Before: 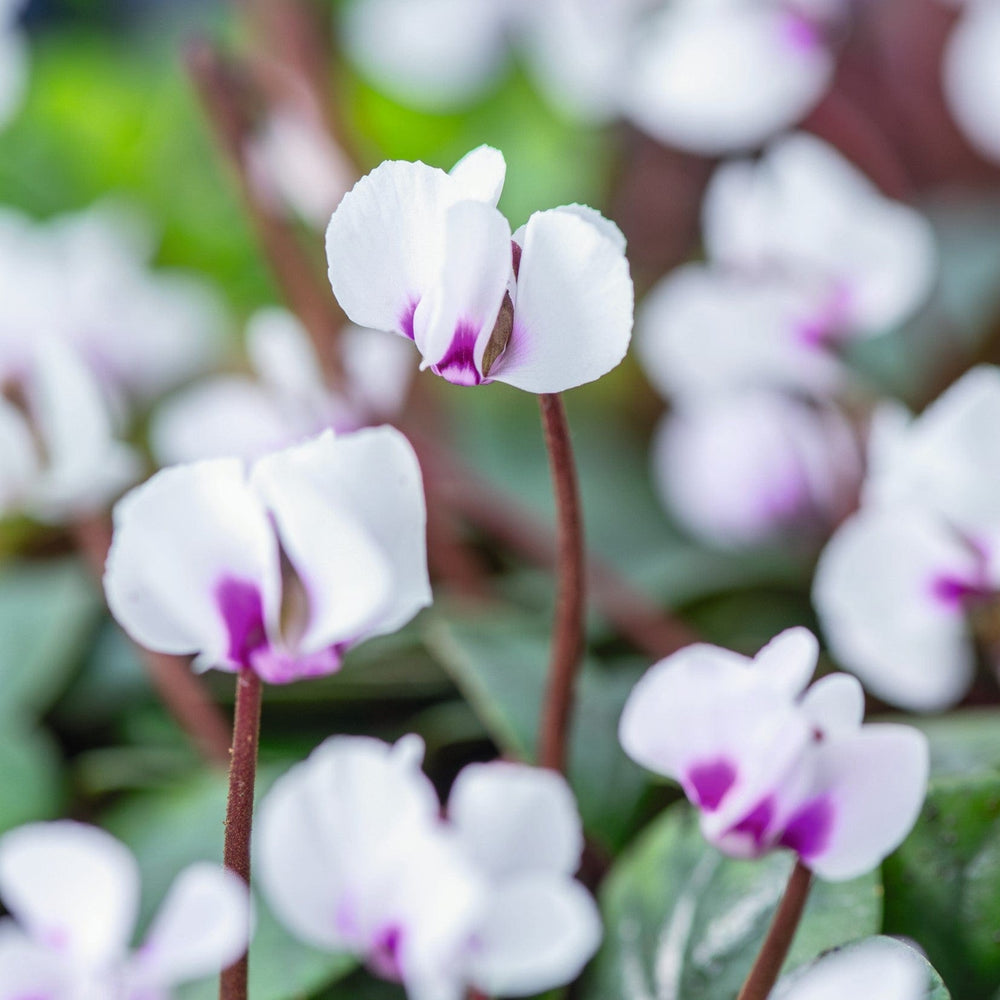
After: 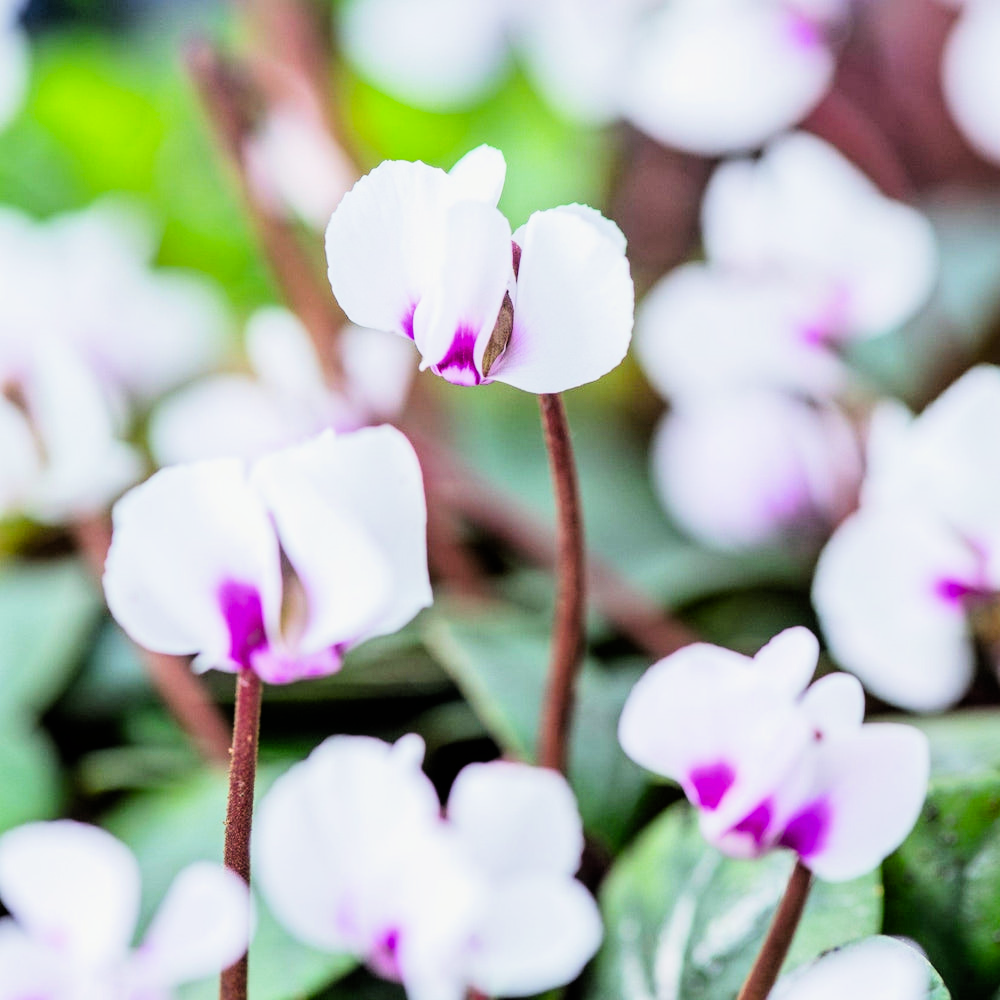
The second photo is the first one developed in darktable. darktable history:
color balance rgb: perceptual saturation grading › global saturation 20%
filmic rgb: black relative exposure -5 EV, hardness 2.88, contrast 1.5, highlights saturation mix -10%
exposure: black level correction 0, exposure 0.7 EV, compensate highlight preservation false
